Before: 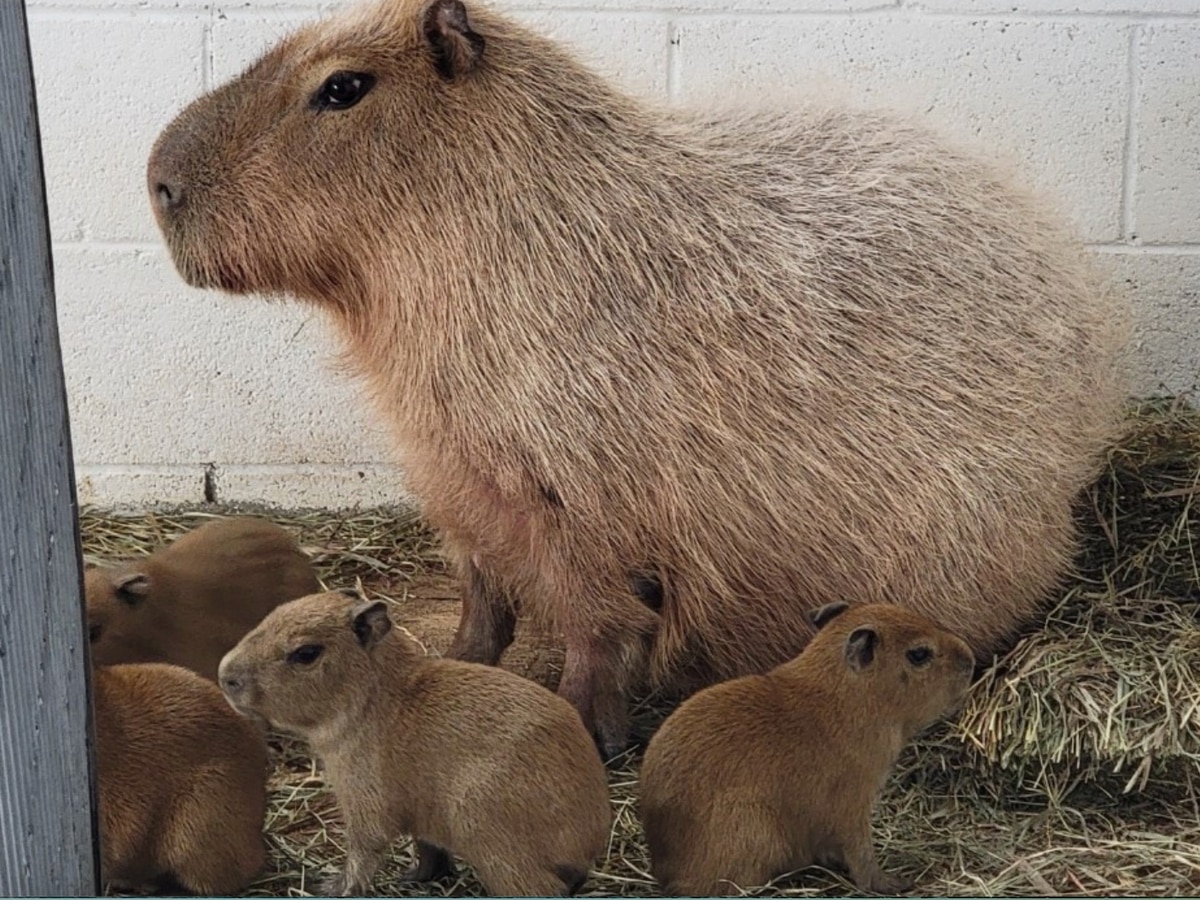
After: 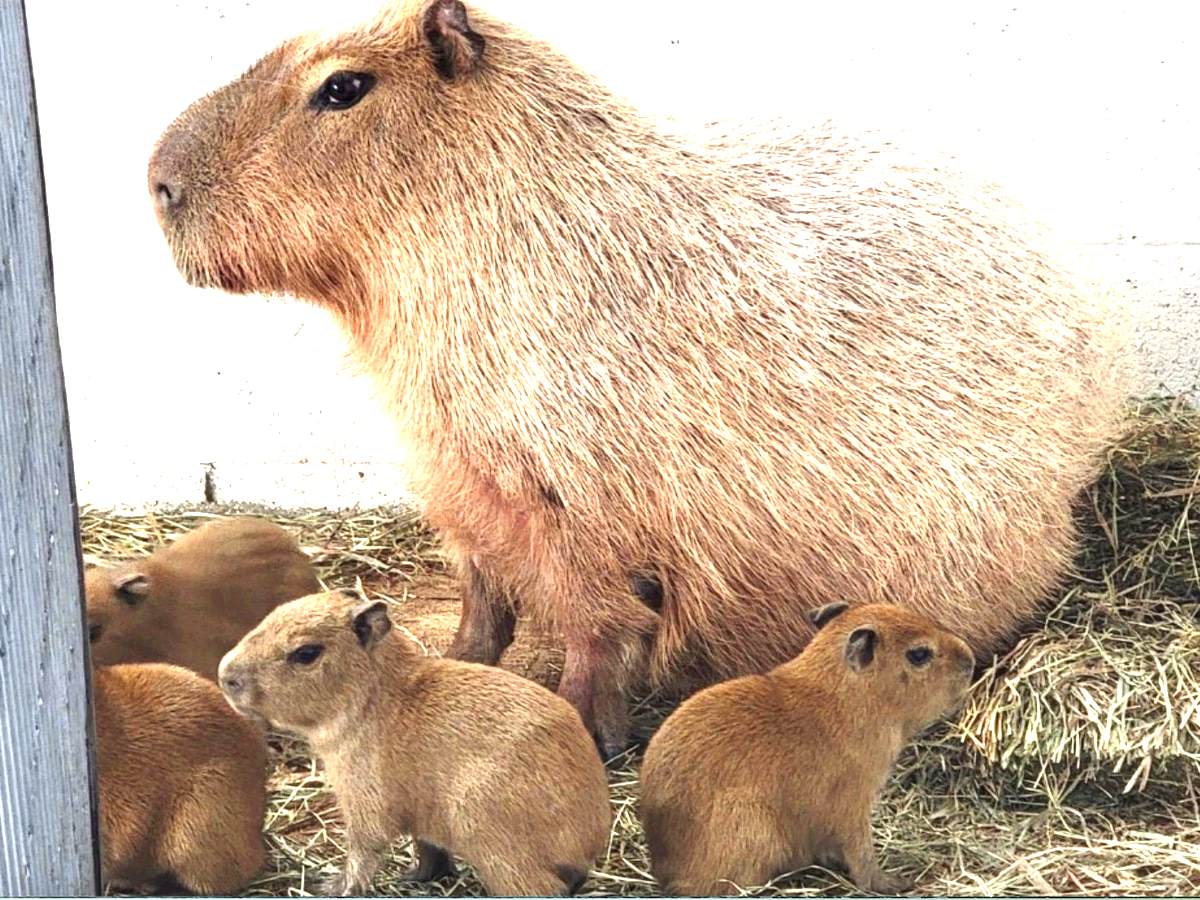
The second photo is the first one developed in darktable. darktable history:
color zones: curves: ch0 [(0.004, 0.305) (0.261, 0.623) (0.389, 0.399) (0.708, 0.571) (0.947, 0.34)]; ch1 [(0.025, 0.645) (0.229, 0.584) (0.326, 0.551) (0.484, 0.262) (0.757, 0.643)]
exposure: black level correction 0, exposure 1.6 EV, compensate exposure bias true, compensate highlight preservation false
